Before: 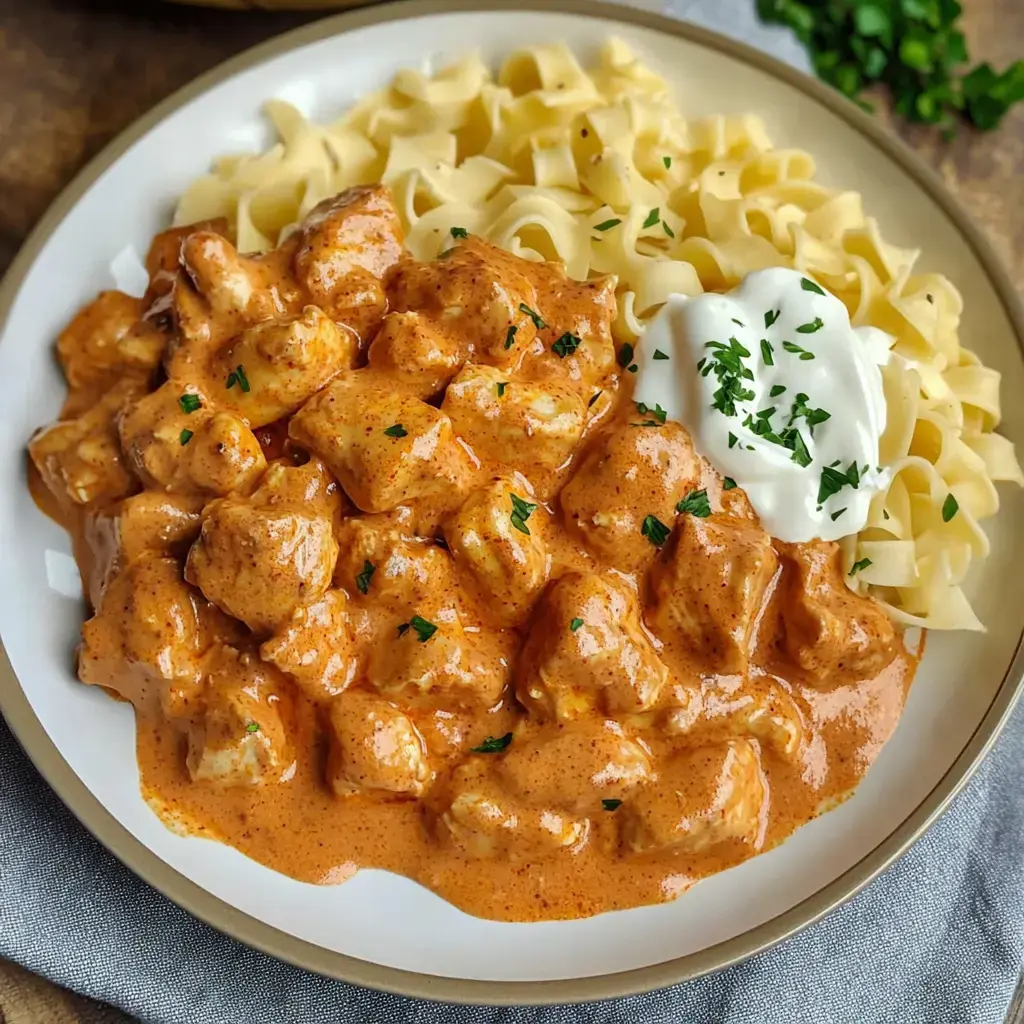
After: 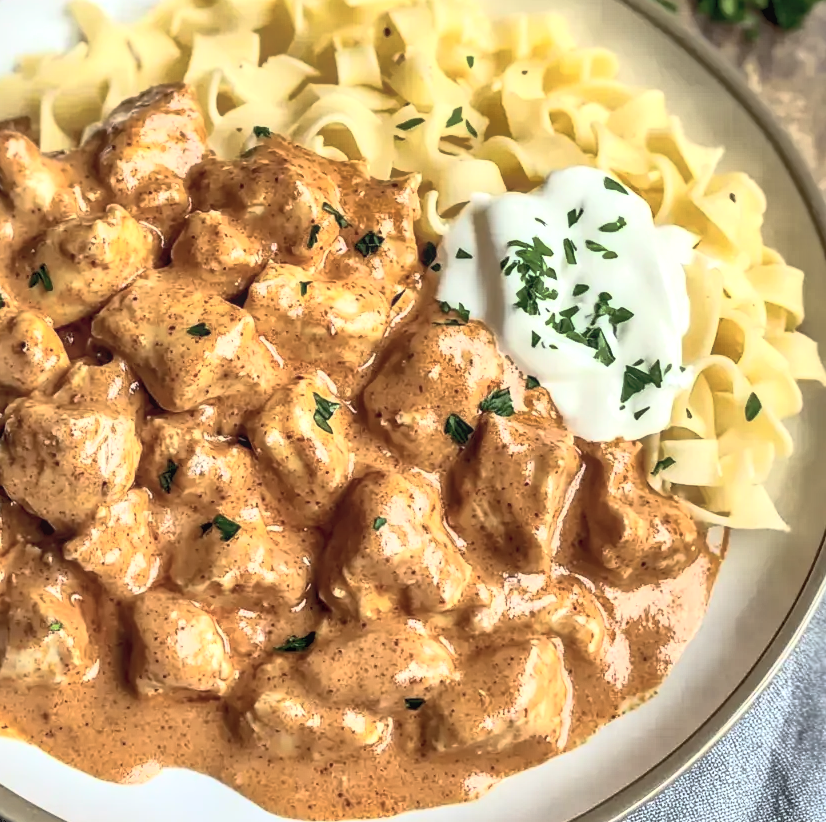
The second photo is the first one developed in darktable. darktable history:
exposure: black level correction 0.009, compensate exposure bias true, compensate highlight preservation false
local contrast: on, module defaults
tone curve: curves: ch0 [(0, 0.046) (0.04, 0.074) (0.883, 0.858) (1, 1)]; ch1 [(0, 0) (0.146, 0.159) (0.338, 0.365) (0.417, 0.455) (0.489, 0.486) (0.504, 0.502) (0.529, 0.537) (0.563, 0.567) (1, 1)]; ch2 [(0, 0) (0.307, 0.298) (0.388, 0.375) (0.443, 0.456) (0.485, 0.492) (0.544, 0.525) (1, 1)], preserve colors none
contrast brightness saturation: contrast 0.588, brightness 0.574, saturation -0.343
crop: left 19.253%, top 9.922%, right 0%, bottom 9.79%
shadows and highlights: shadows 40.21, highlights -59.98
